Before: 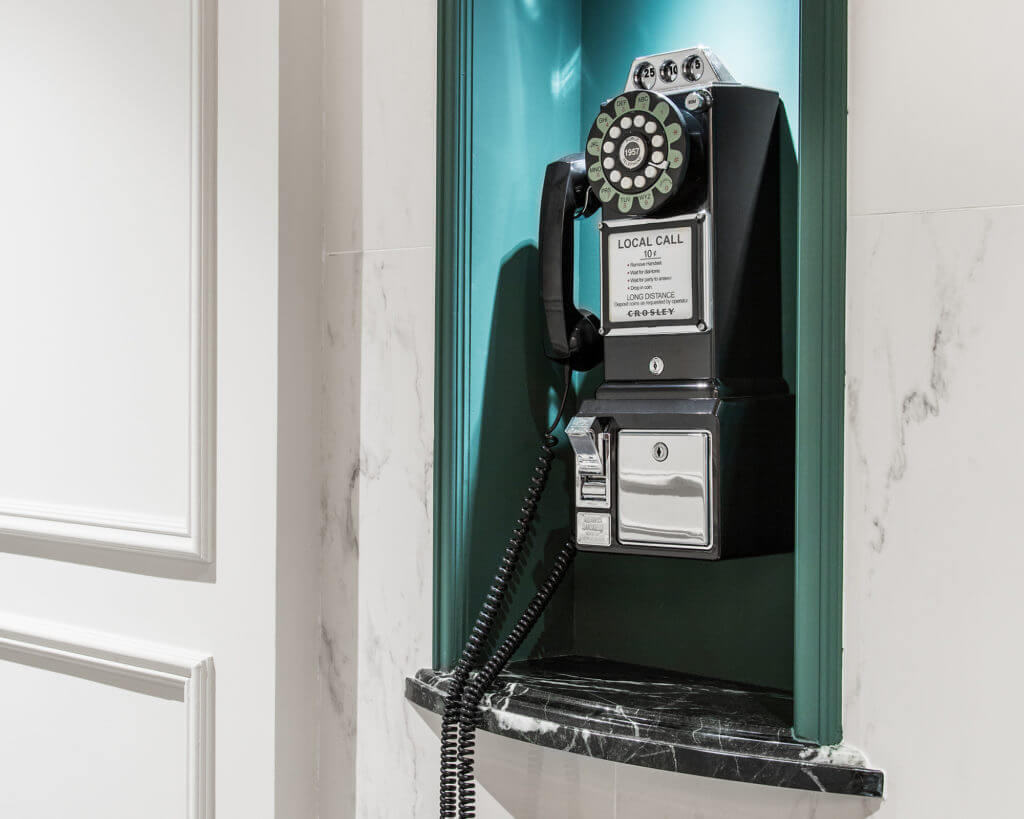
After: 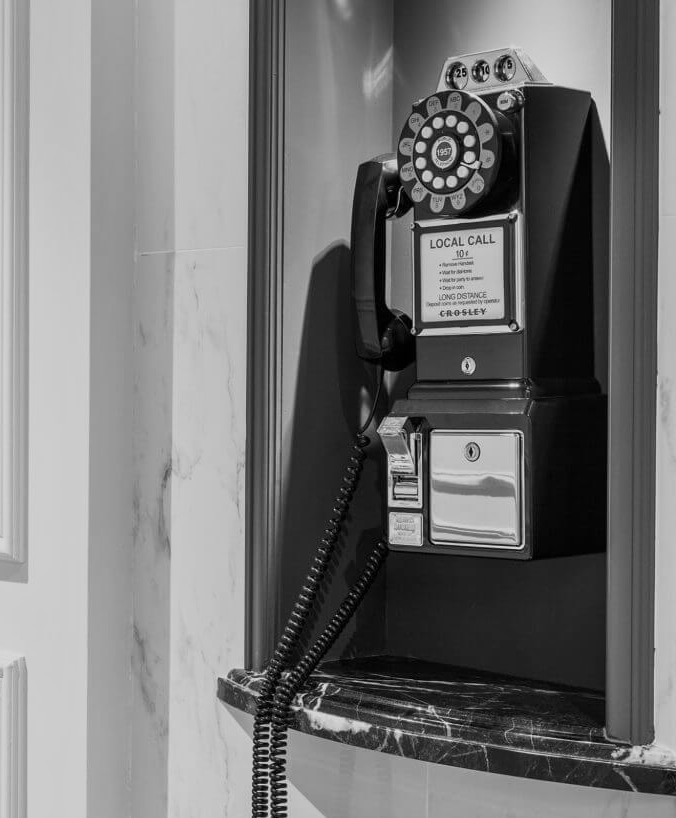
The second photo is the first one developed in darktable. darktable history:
monochrome: a 26.22, b 42.67, size 0.8
shadows and highlights: shadows 0, highlights 40
crop and rotate: left 18.442%, right 15.508%
white balance: red 0.931, blue 1.11
